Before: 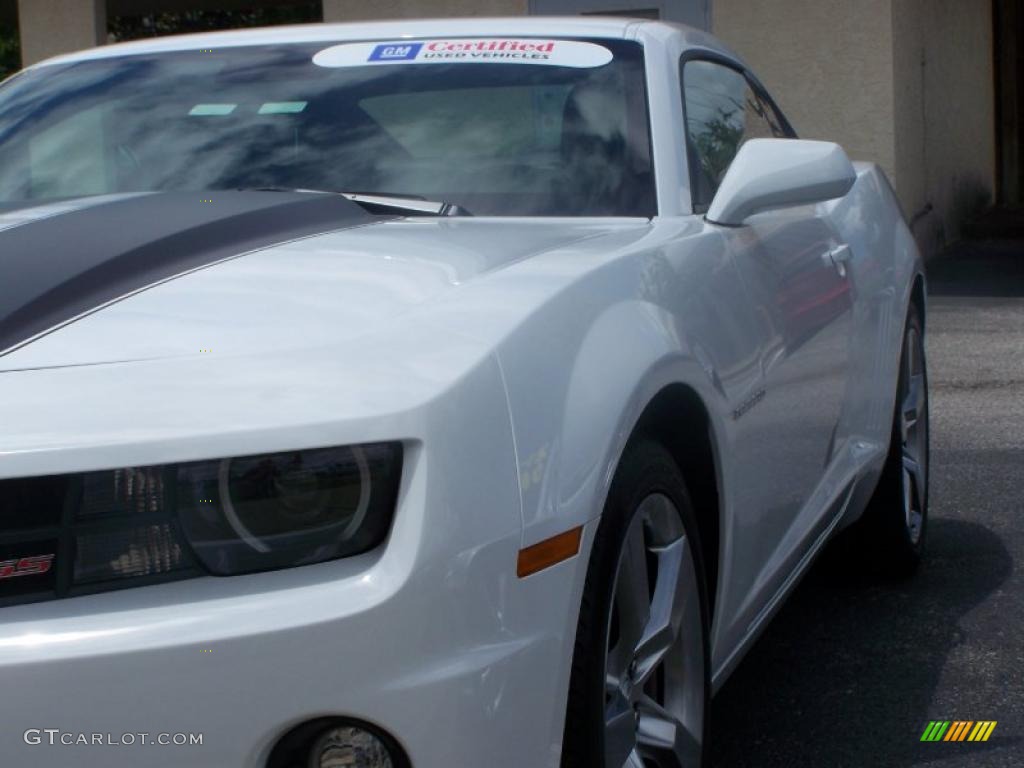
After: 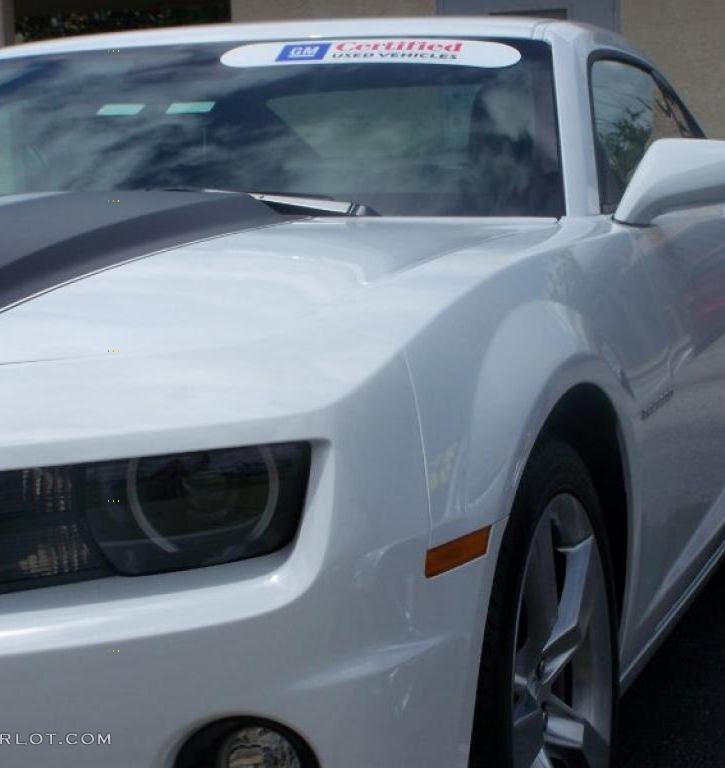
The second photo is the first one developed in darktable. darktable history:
crop and rotate: left 8.999%, right 20.131%
